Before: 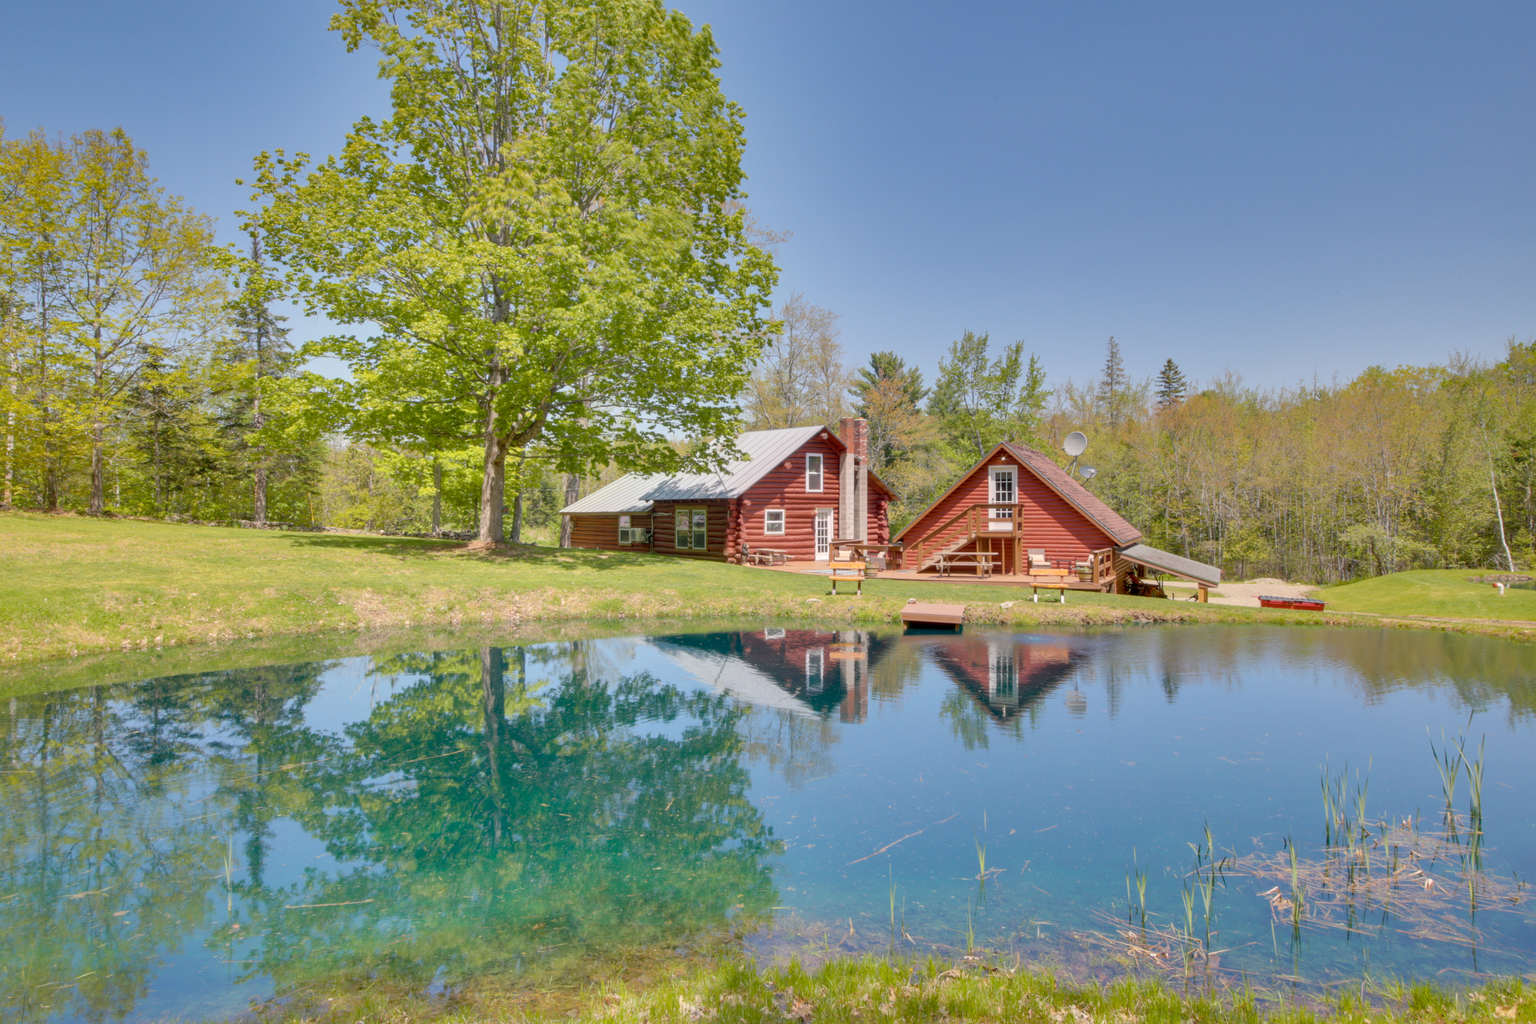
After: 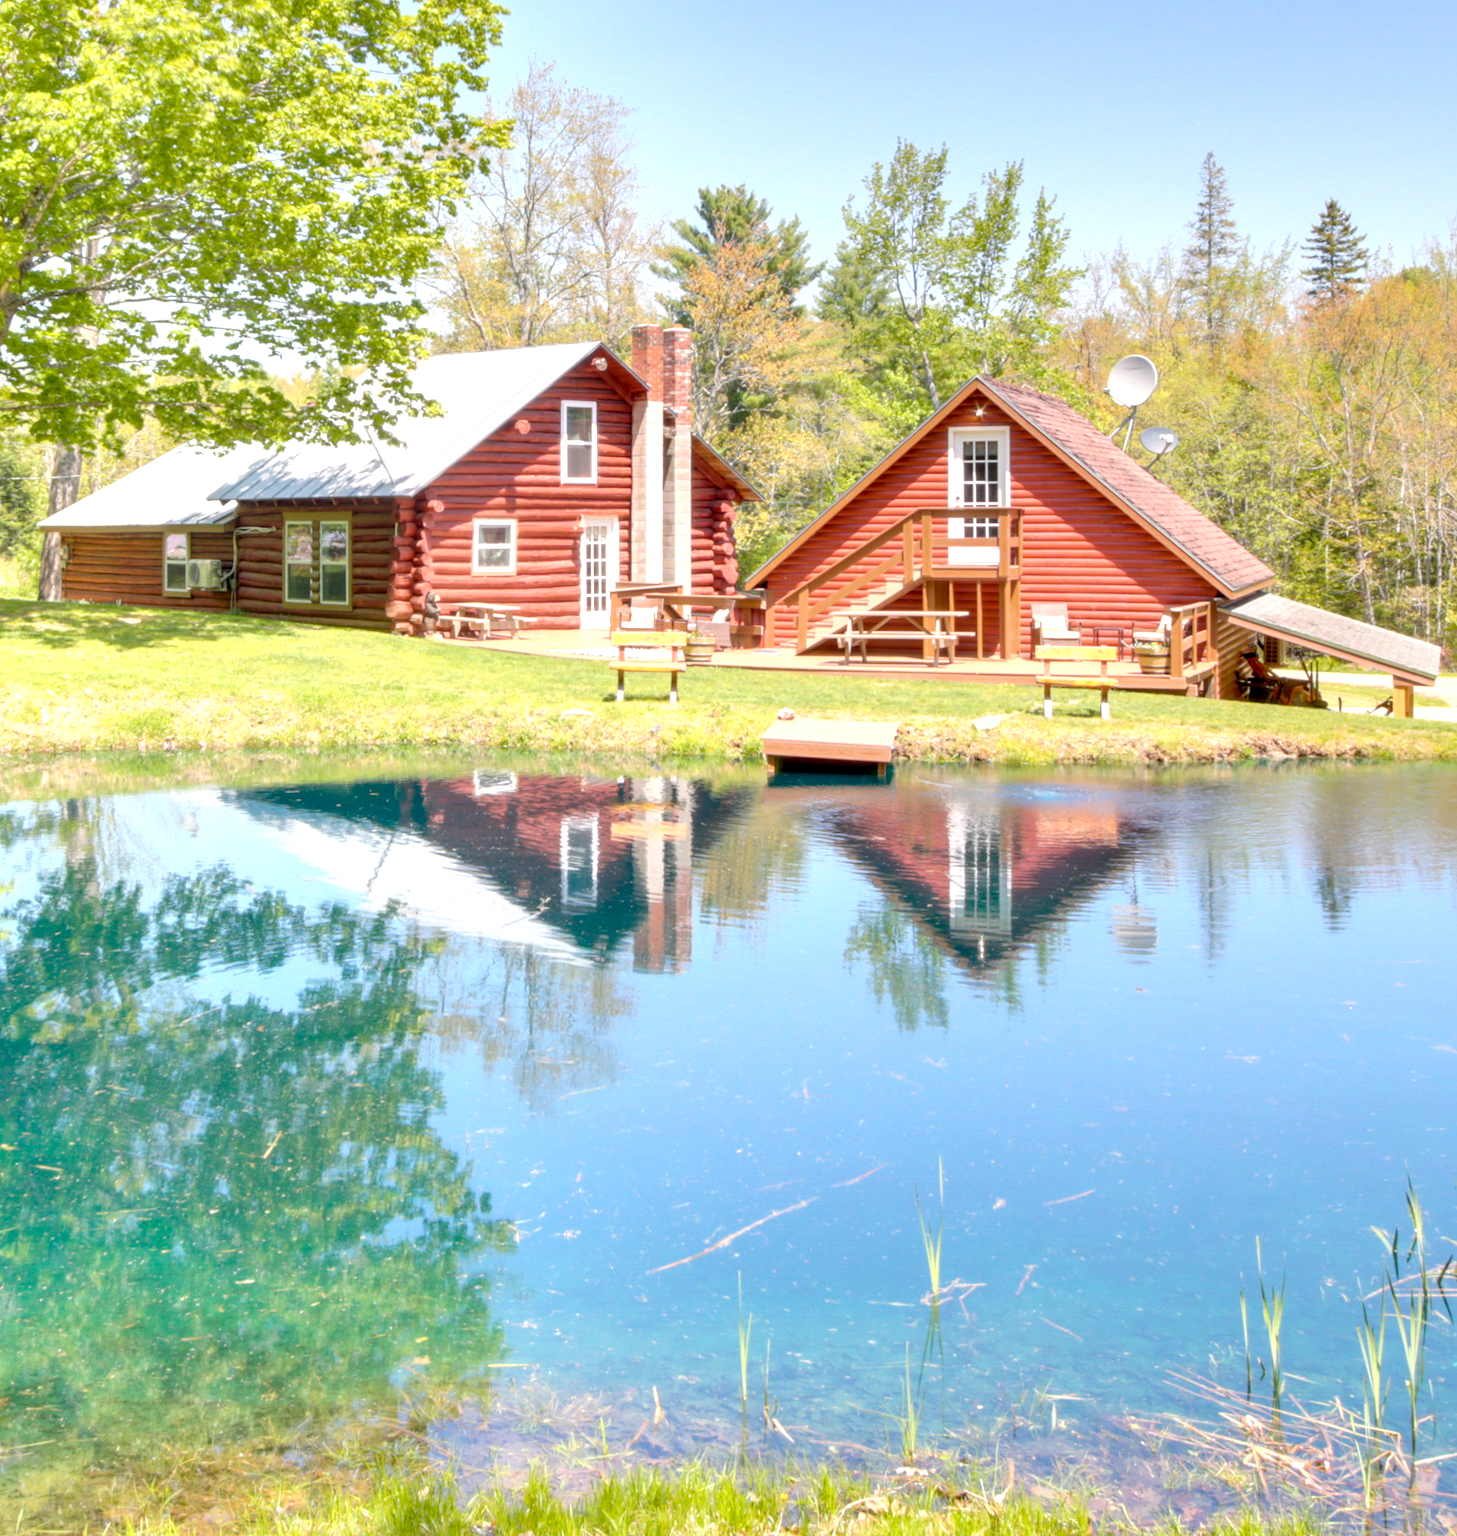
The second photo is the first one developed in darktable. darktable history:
exposure: black level correction 0, exposure 1 EV, compensate highlight preservation false
crop: left 35.261%, top 25.85%, right 19.998%, bottom 3.437%
local contrast: highlights 102%, shadows 102%, detail 119%, midtone range 0.2
